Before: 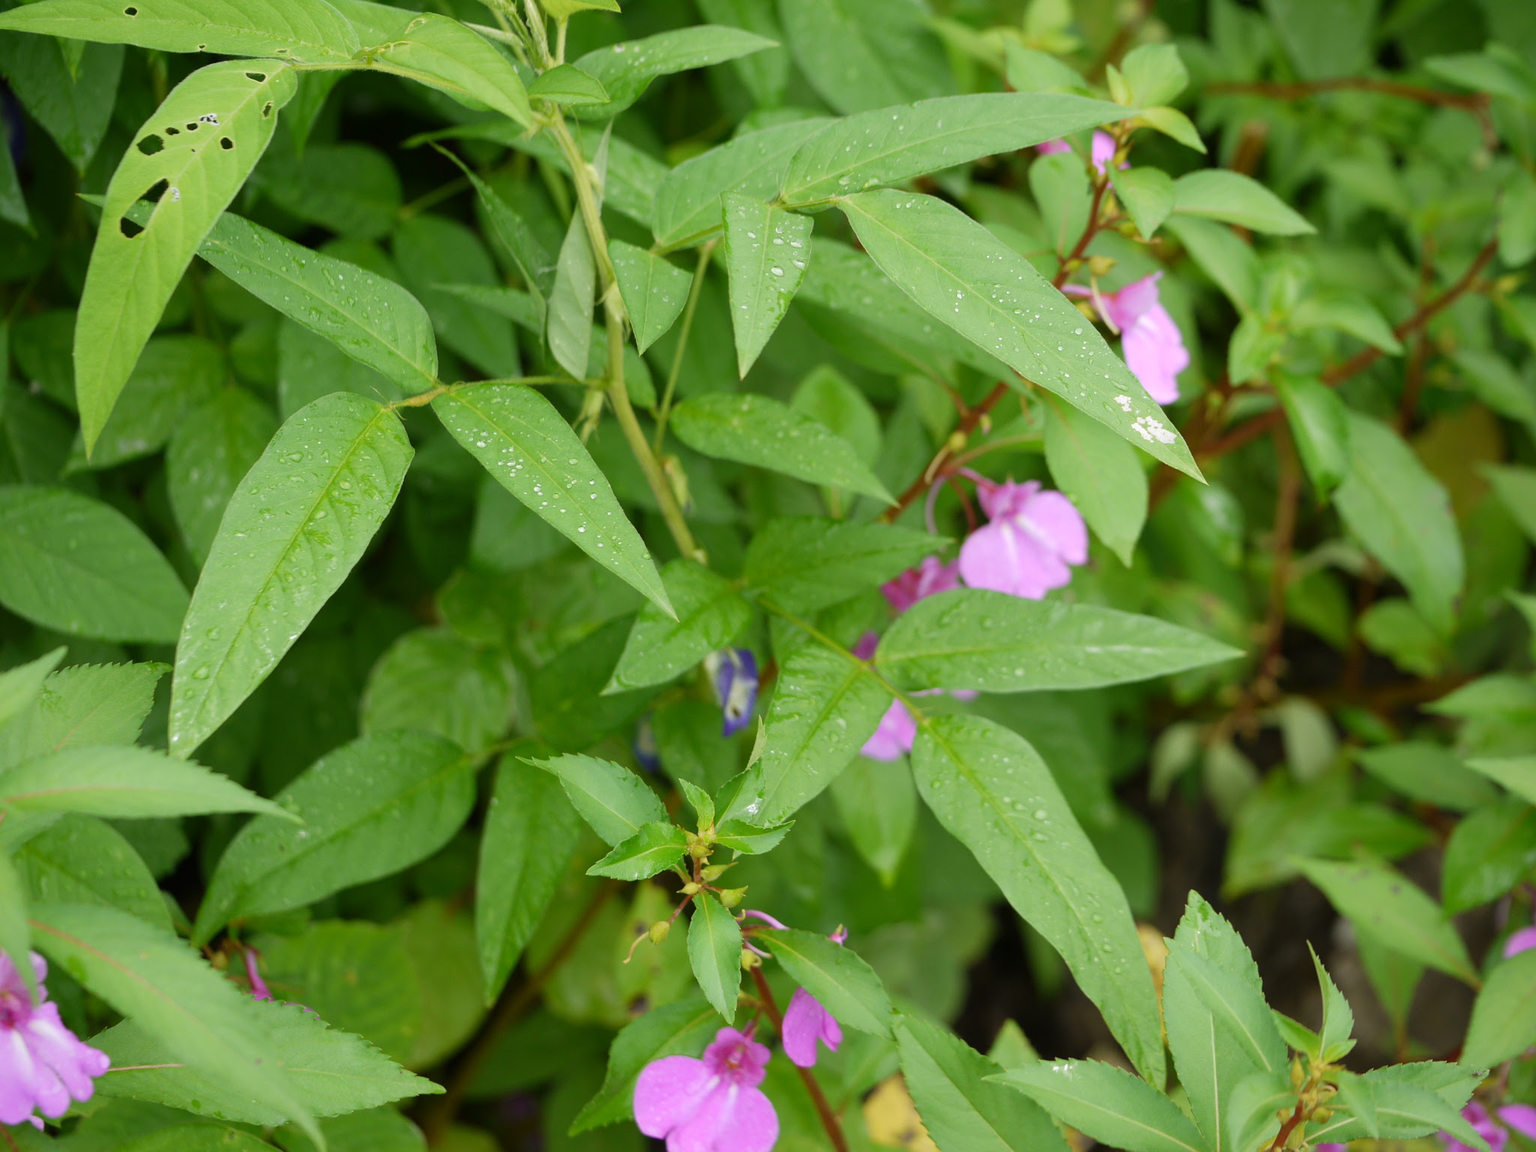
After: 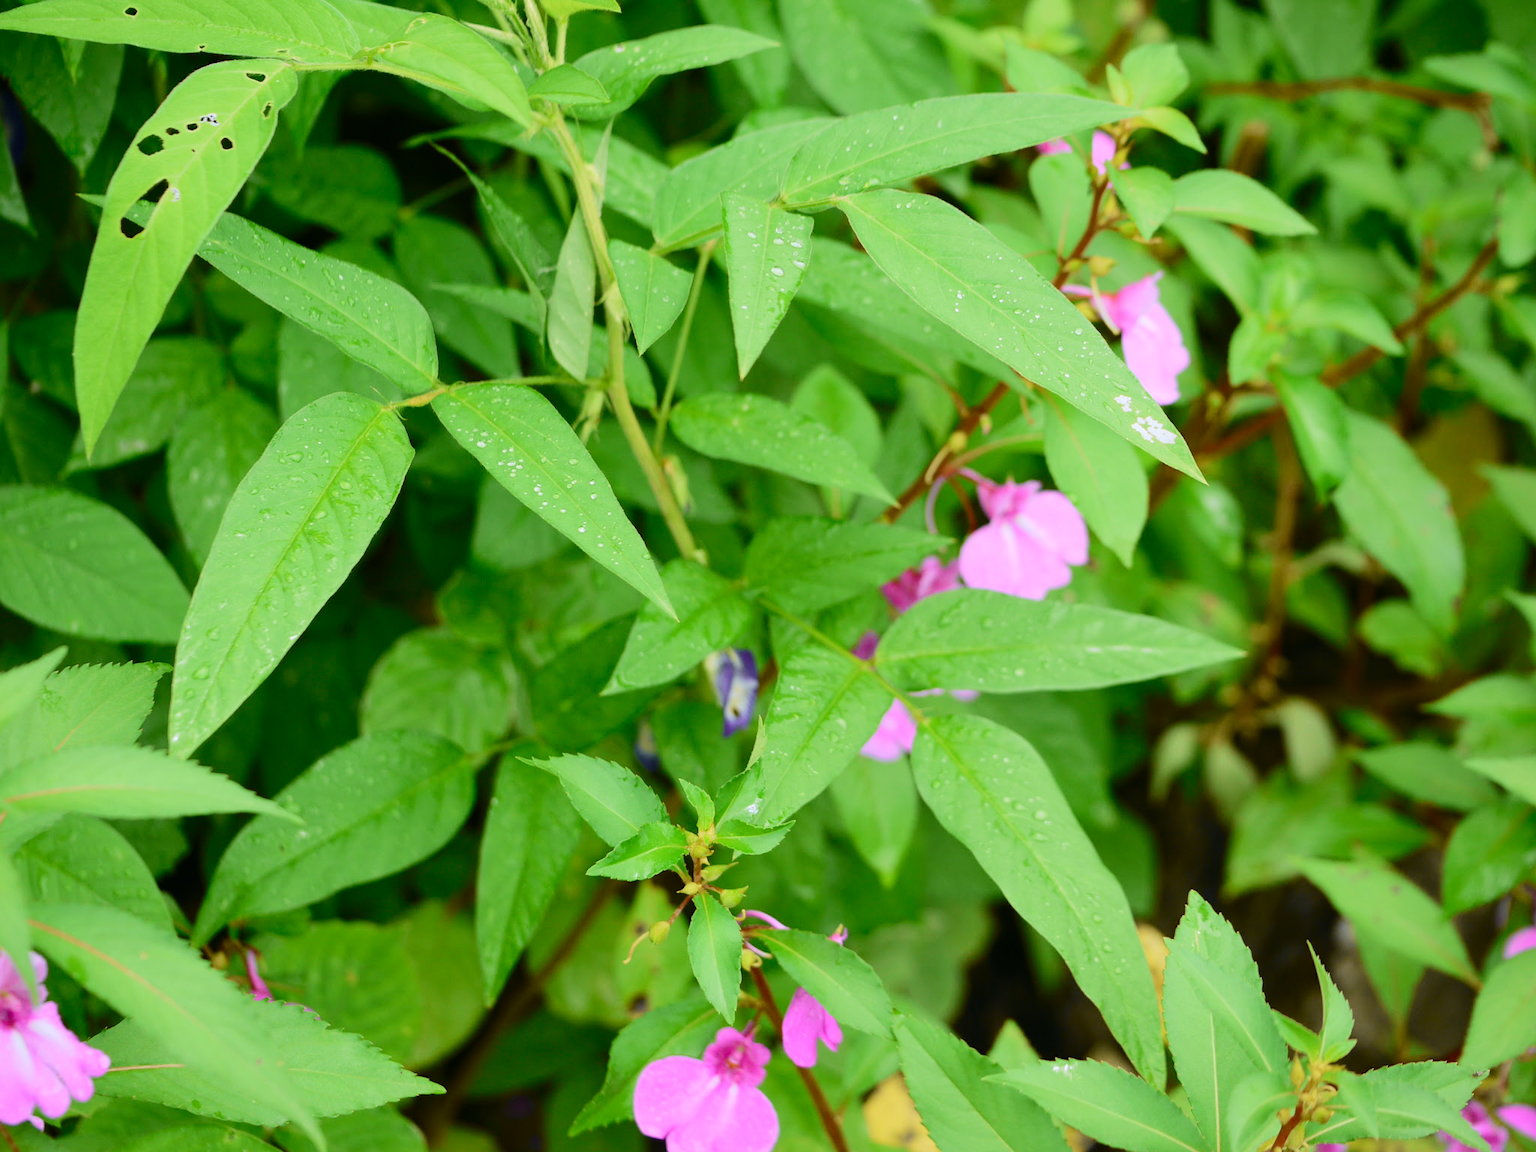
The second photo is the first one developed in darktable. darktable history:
tone curve: curves: ch0 [(0, 0.003) (0.113, 0.081) (0.207, 0.184) (0.515, 0.612) (0.712, 0.793) (0.984, 0.961)]; ch1 [(0, 0) (0.172, 0.123) (0.317, 0.272) (0.414, 0.382) (0.476, 0.479) (0.505, 0.498) (0.534, 0.534) (0.621, 0.65) (0.709, 0.764) (1, 1)]; ch2 [(0, 0) (0.411, 0.424) (0.505, 0.505) (0.521, 0.524) (0.537, 0.57) (0.65, 0.699) (1, 1)], color space Lab, independent channels, preserve colors none
rgb curve: mode RGB, independent channels
color calibration: illuminant as shot in camera, x 0.358, y 0.373, temperature 4628.91 K
